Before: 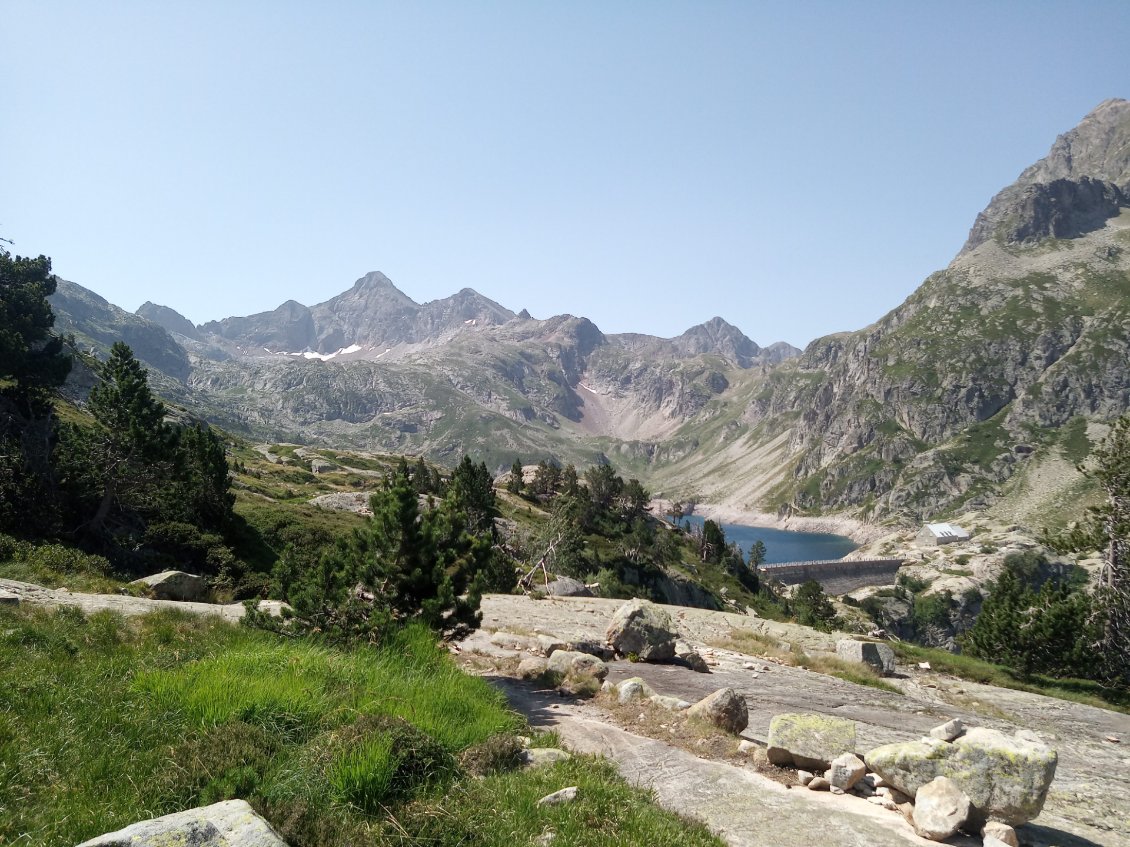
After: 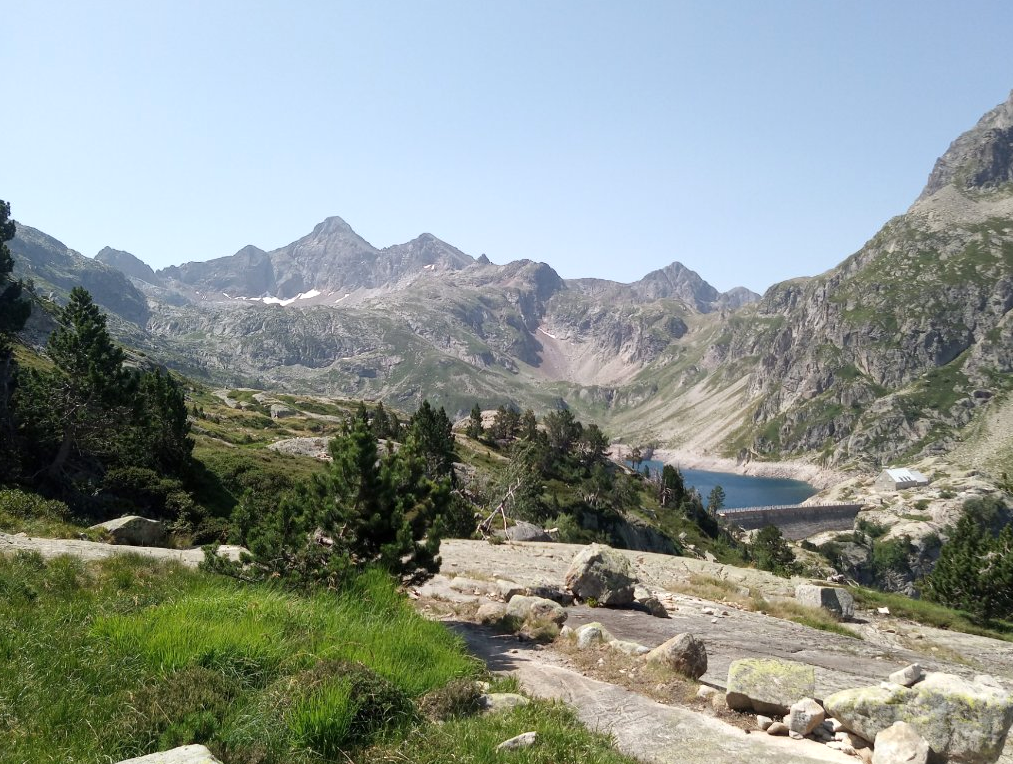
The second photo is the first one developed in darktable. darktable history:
crop: left 3.673%, top 6.5%, right 6.677%, bottom 3.237%
exposure: exposure 0.086 EV, compensate highlight preservation false
